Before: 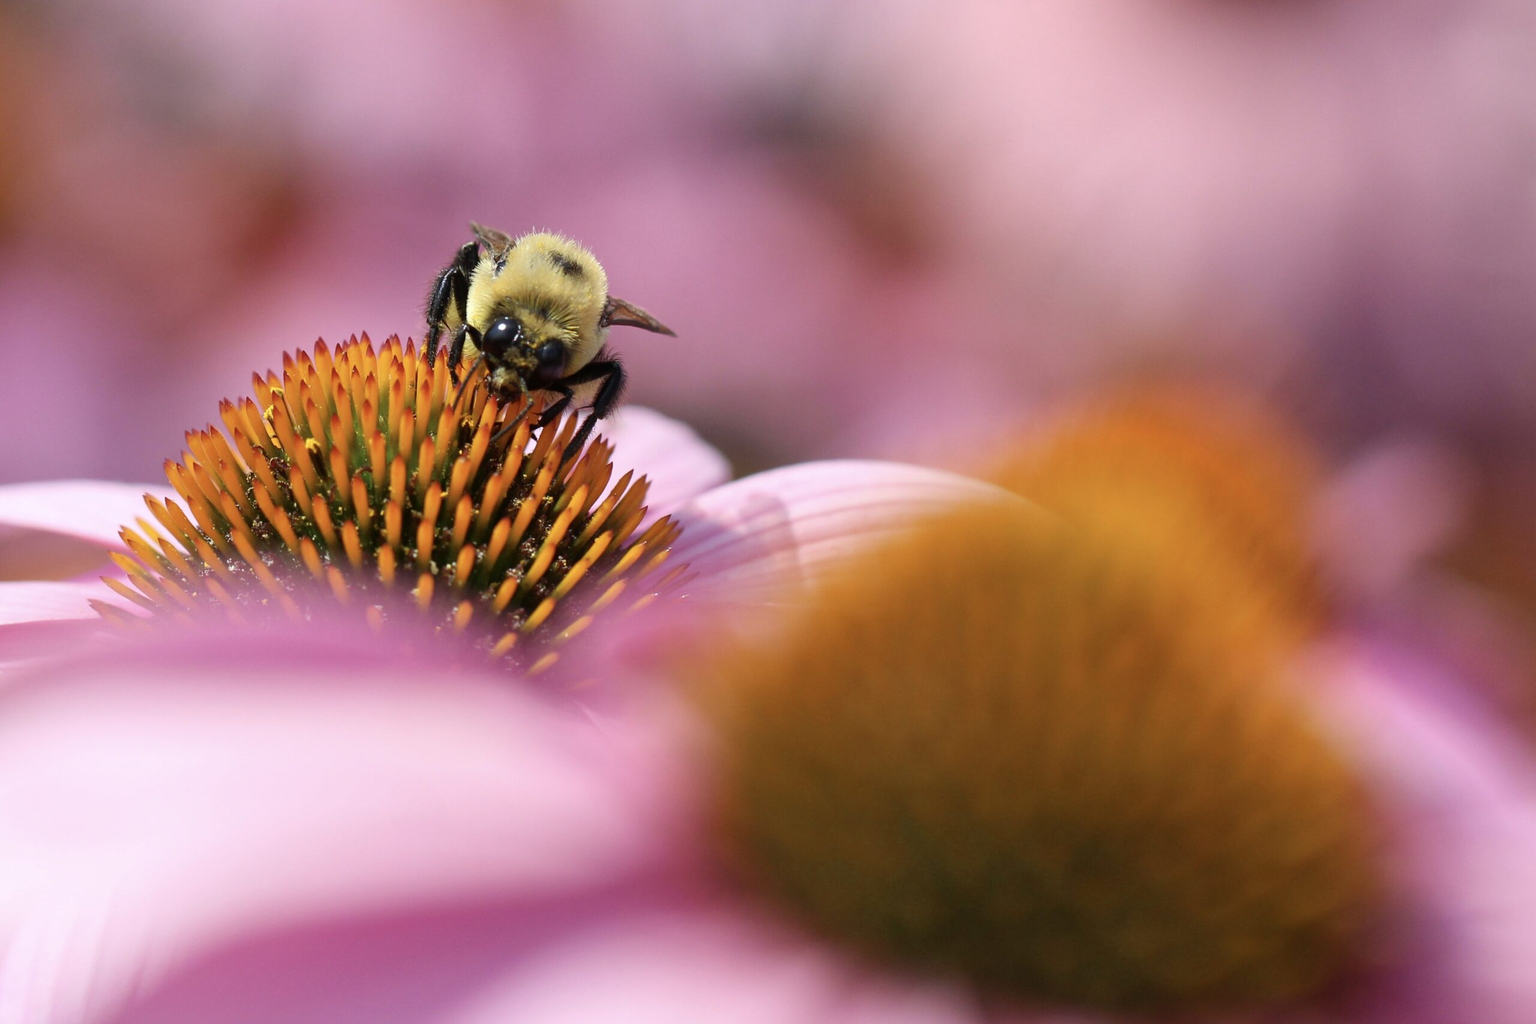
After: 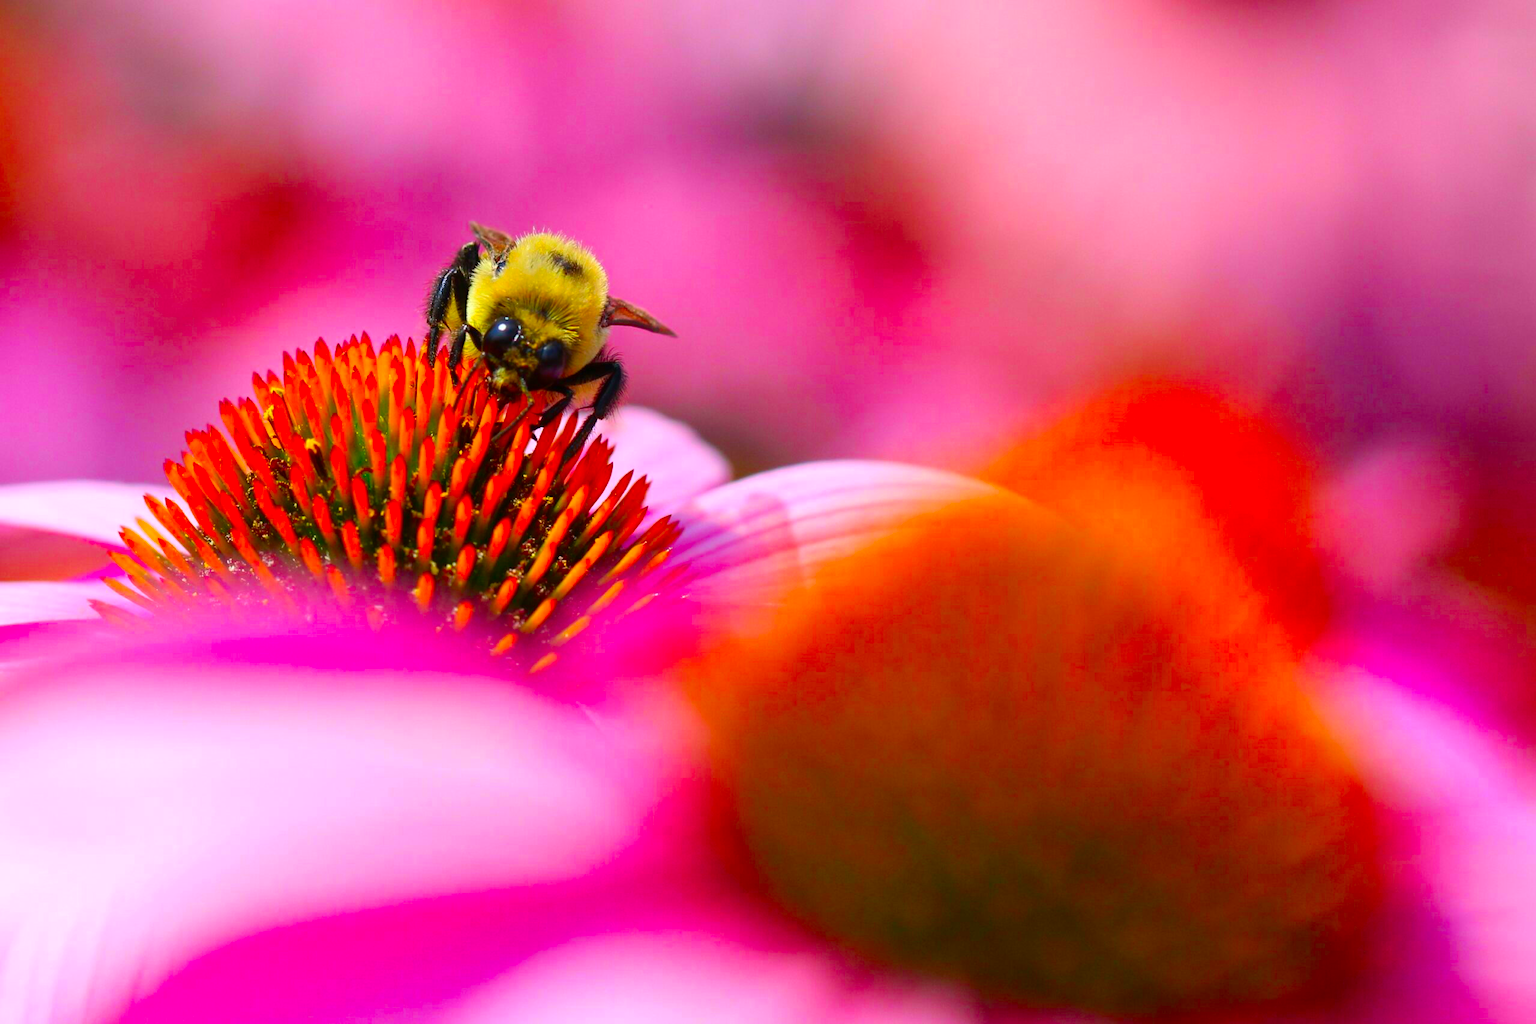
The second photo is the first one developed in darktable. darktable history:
color correction: highlights b* -0.01, saturation 2.13
